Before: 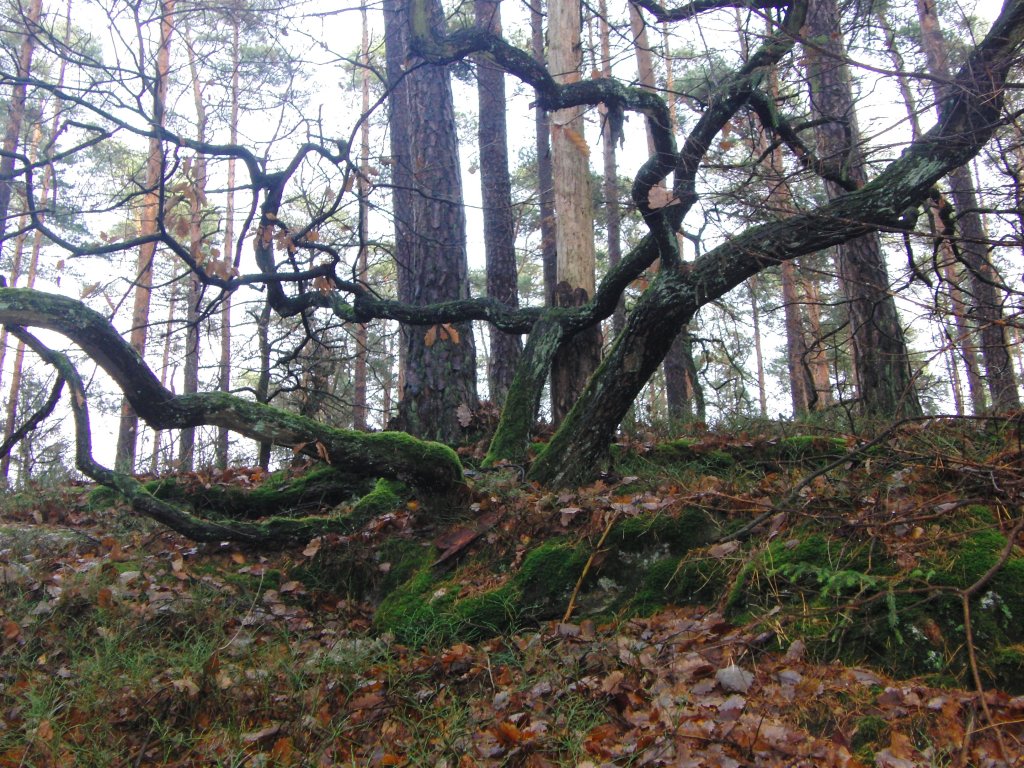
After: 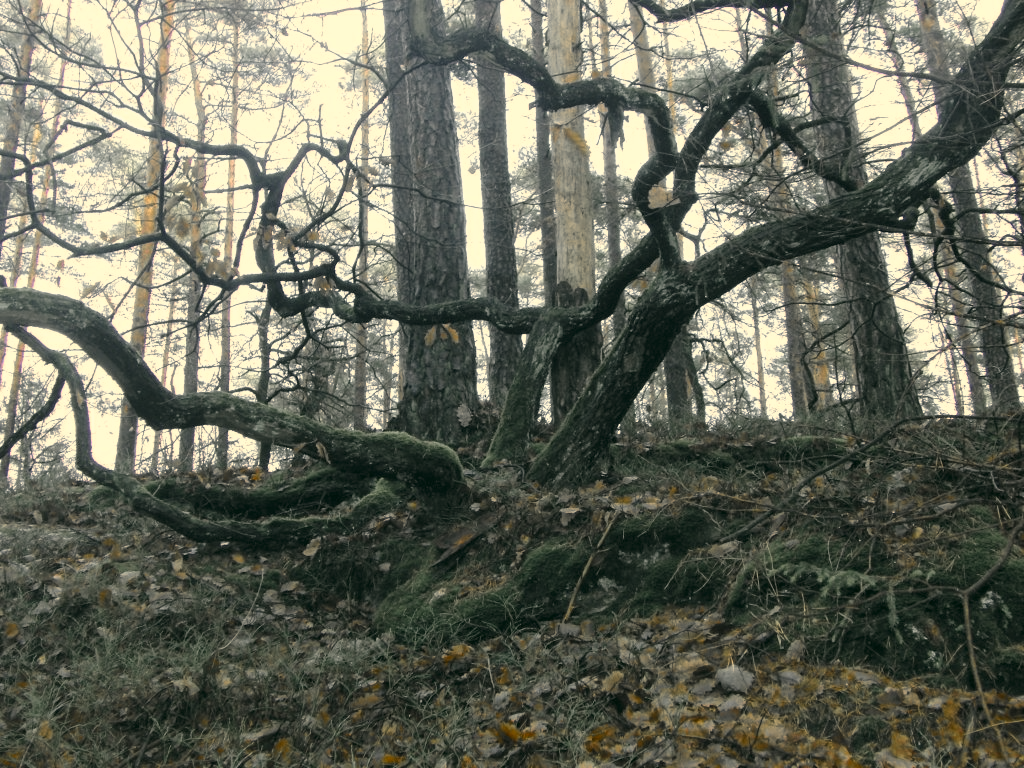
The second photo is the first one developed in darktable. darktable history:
color correction: highlights a* 5.62, highlights b* 33.57, shadows a* -25.86, shadows b* 4.02
white balance: emerald 1
color zones: curves: ch1 [(0, 0.638) (0.193, 0.442) (0.286, 0.15) (0.429, 0.14) (0.571, 0.142) (0.714, 0.154) (0.857, 0.175) (1, 0.638)]
